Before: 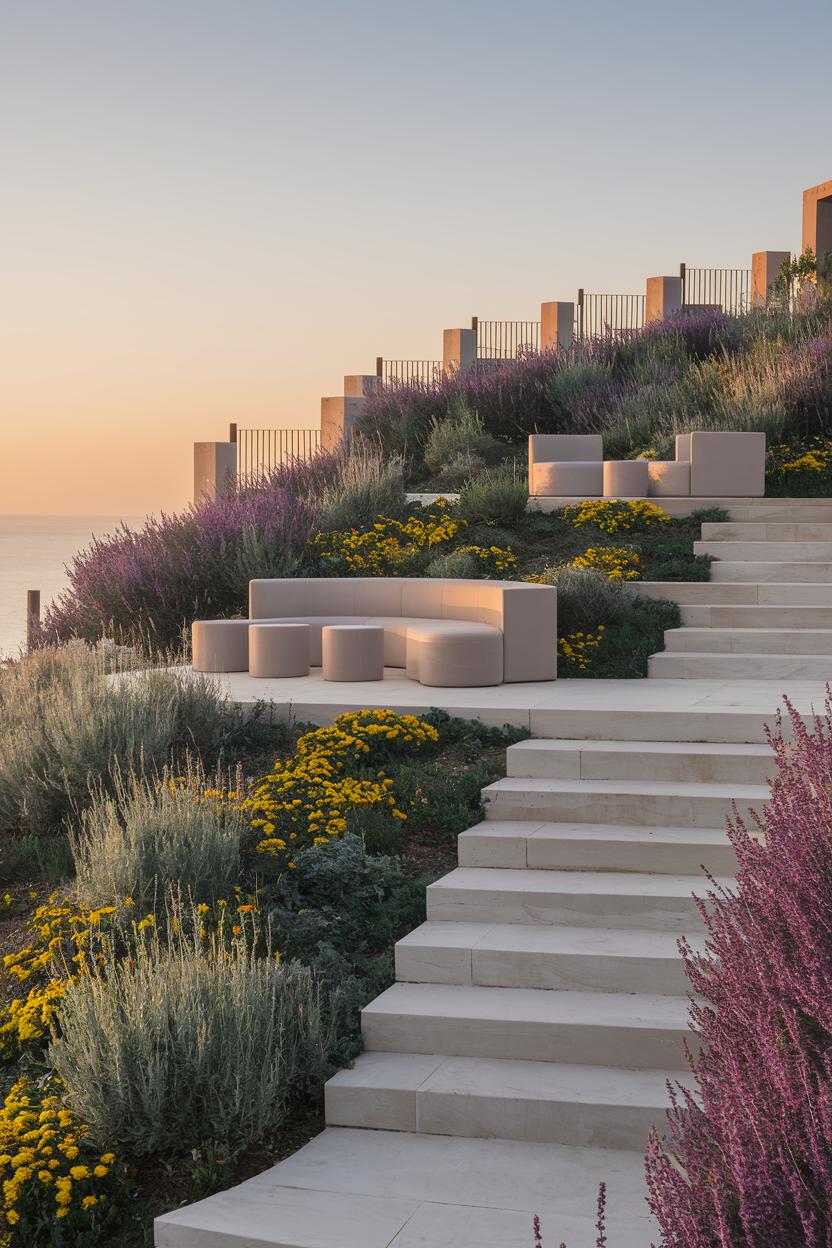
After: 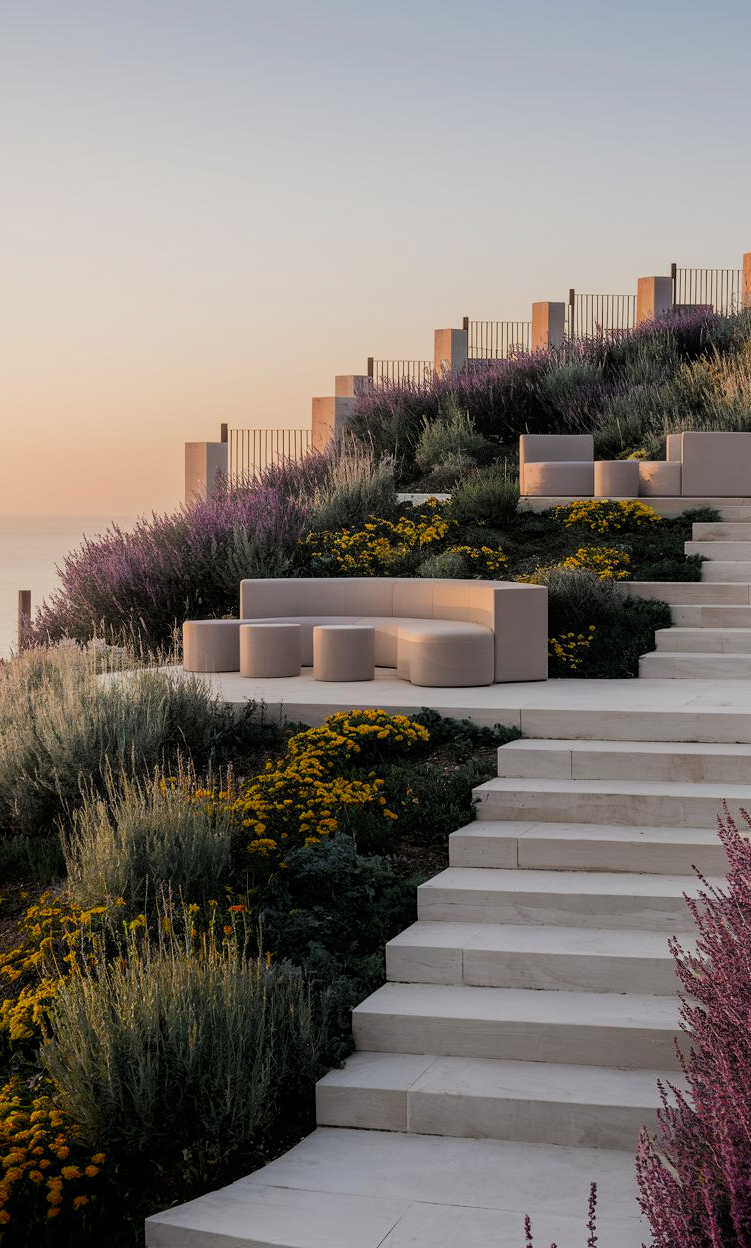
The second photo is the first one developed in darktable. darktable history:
shadows and highlights: shadows -71.16, highlights 35.22, soften with gaussian
crop and rotate: left 1.198%, right 8.428%
filmic rgb: black relative exposure -5.11 EV, white relative exposure 3.96 EV, hardness 2.88, contrast 1.196, iterations of high-quality reconstruction 0
